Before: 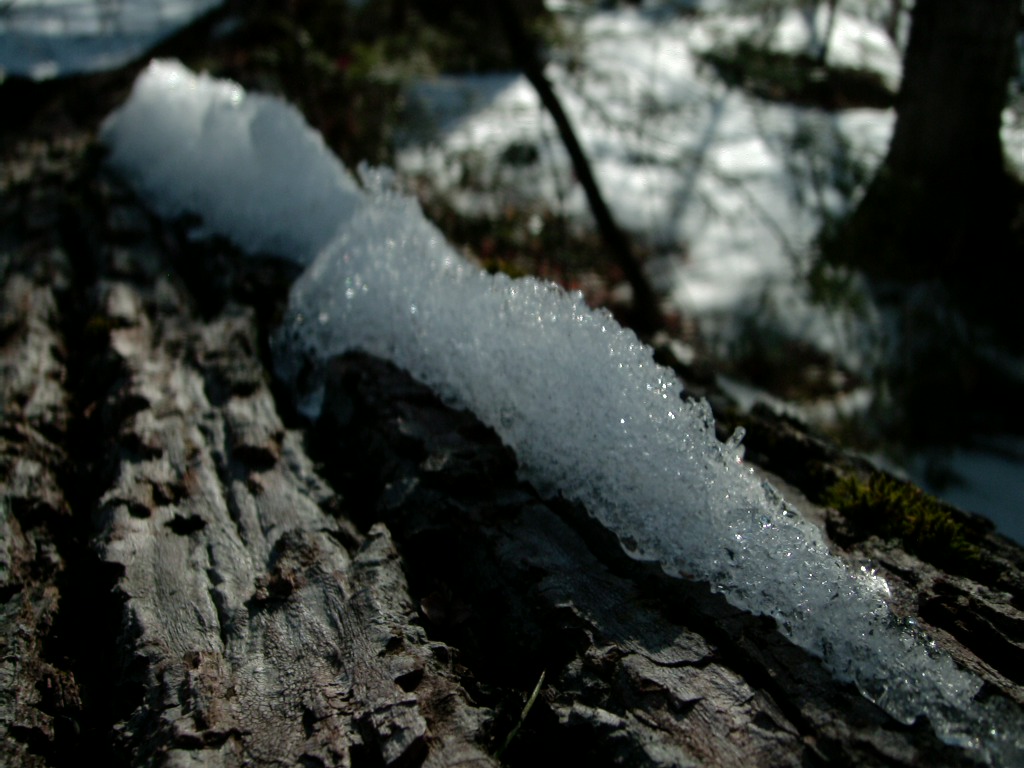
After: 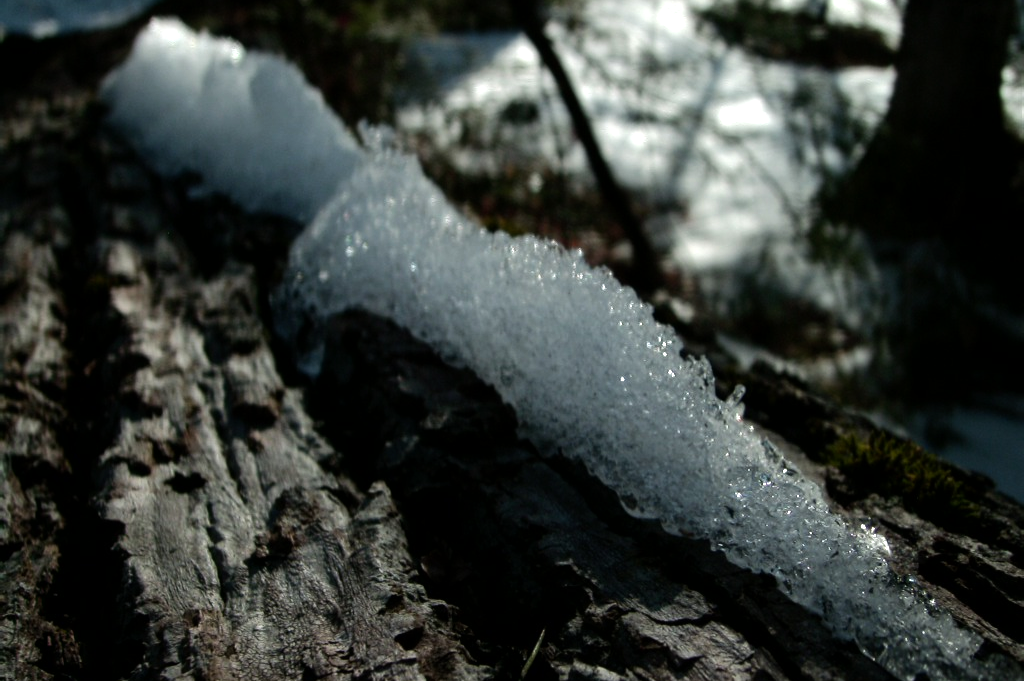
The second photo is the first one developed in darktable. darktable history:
tone equalizer: -8 EV -0.426 EV, -7 EV -0.412 EV, -6 EV -0.361 EV, -5 EV -0.246 EV, -3 EV 0.192 EV, -2 EV 0.323 EV, -1 EV 0.367 EV, +0 EV 0.388 EV, edges refinement/feathering 500, mask exposure compensation -1.57 EV, preserve details no
crop and rotate: top 5.497%, bottom 5.779%
color zones: curves: ch0 [(0.068, 0.464) (0.25, 0.5) (0.48, 0.508) (0.75, 0.536) (0.886, 0.476) (0.967, 0.456)]; ch1 [(0.066, 0.456) (0.25, 0.5) (0.616, 0.508) (0.746, 0.56) (0.934, 0.444)]
